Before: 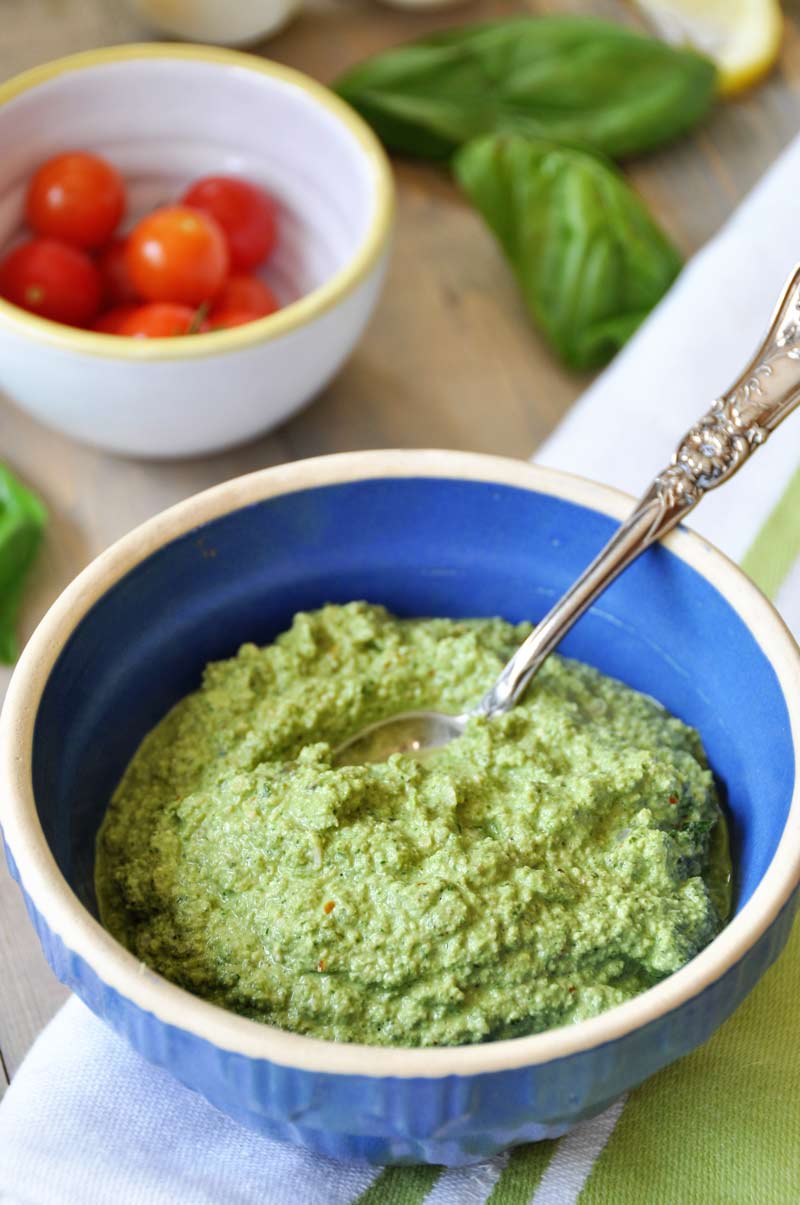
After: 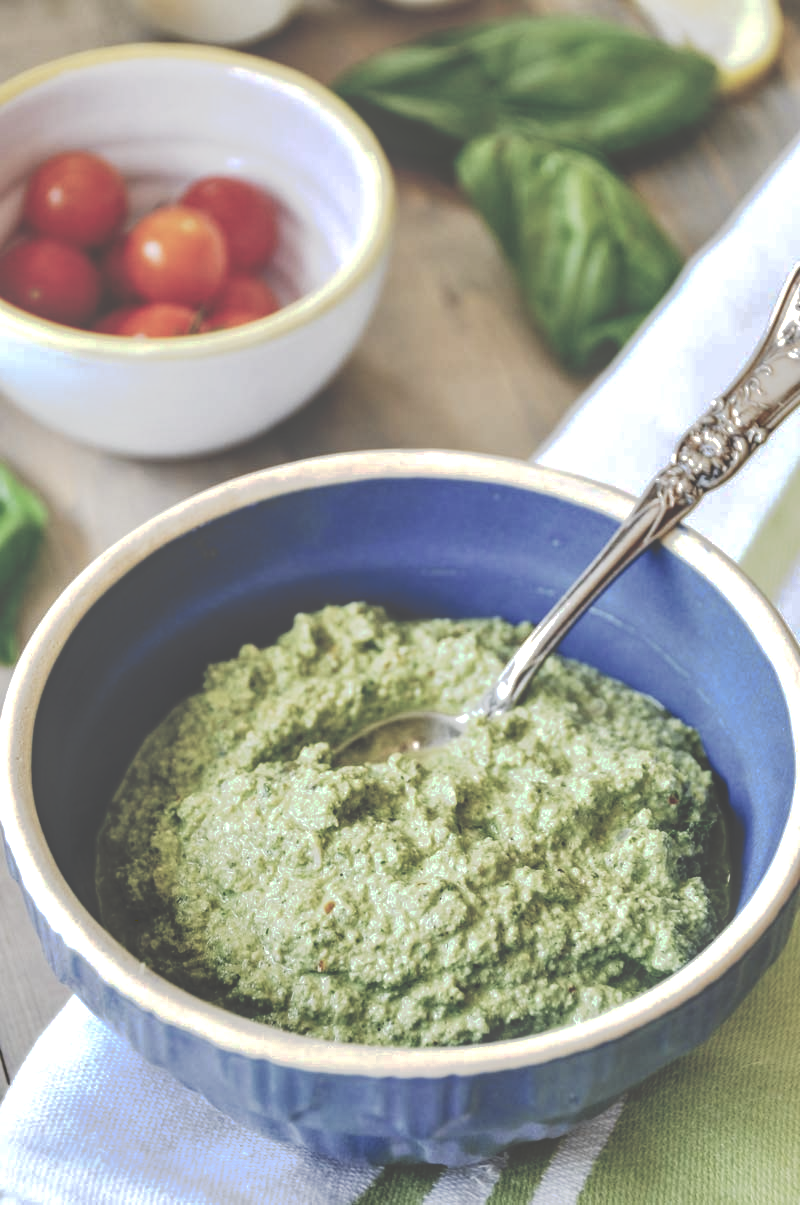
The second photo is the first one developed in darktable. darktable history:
tone curve: curves: ch0 [(0, 0) (0.003, 0.43) (0.011, 0.433) (0.025, 0.434) (0.044, 0.436) (0.069, 0.439) (0.1, 0.442) (0.136, 0.446) (0.177, 0.449) (0.224, 0.454) (0.277, 0.462) (0.335, 0.488) (0.399, 0.524) (0.468, 0.566) (0.543, 0.615) (0.623, 0.666) (0.709, 0.718) (0.801, 0.761) (0.898, 0.801) (1, 1)], preserve colors none
local contrast: highlights 20%, detail 197%
